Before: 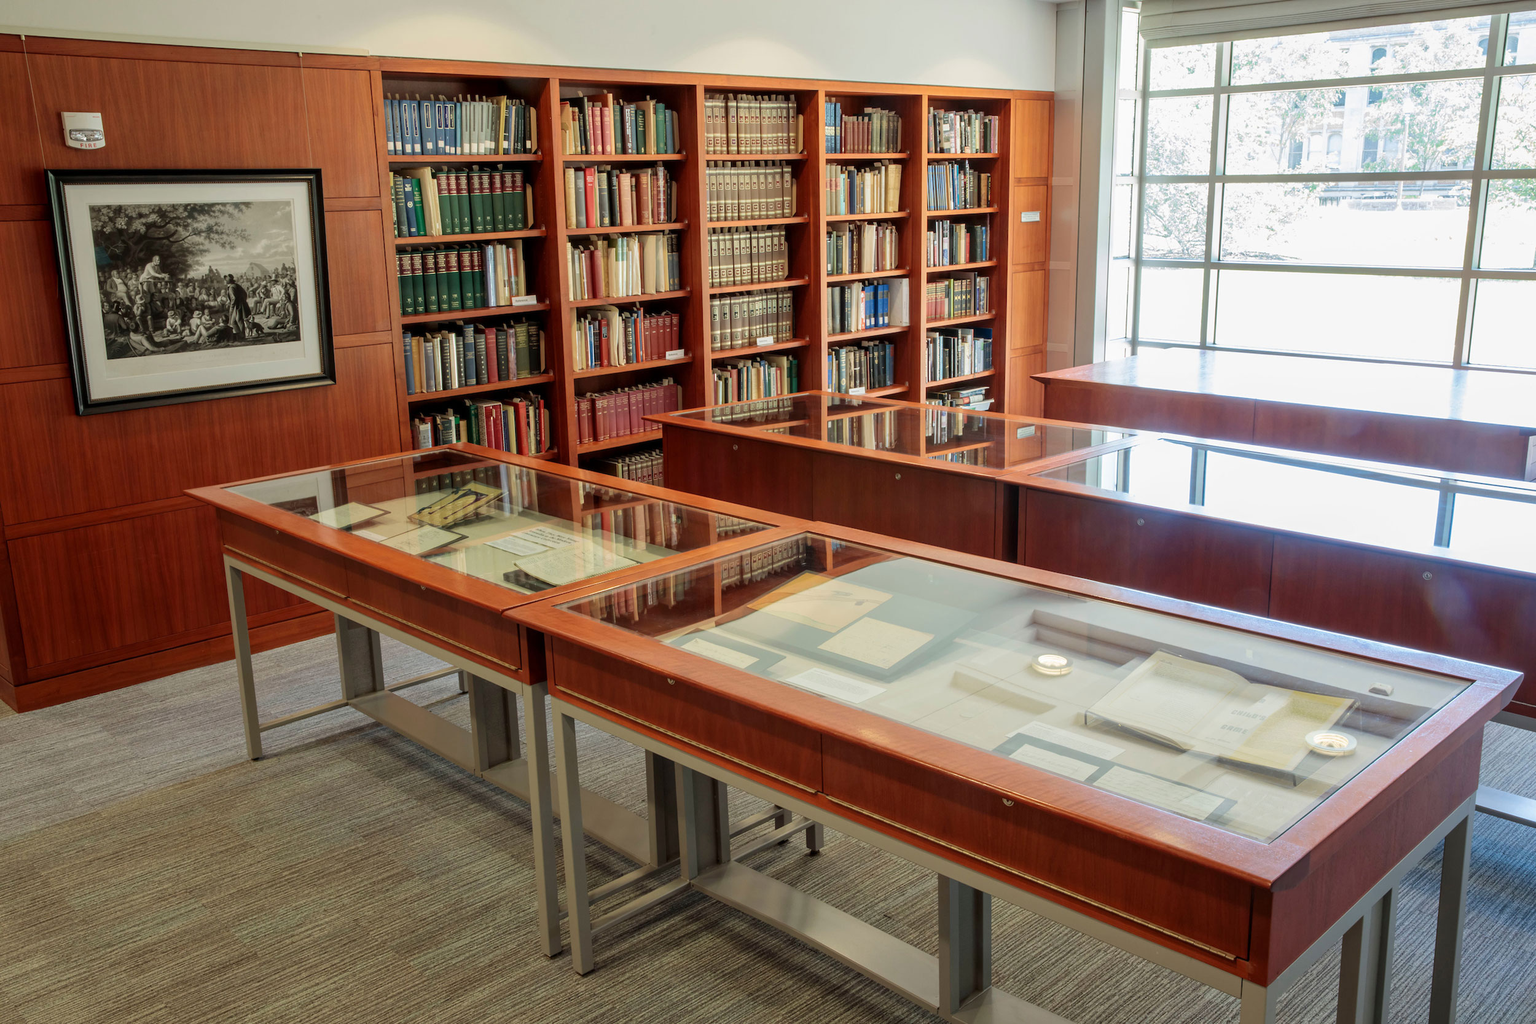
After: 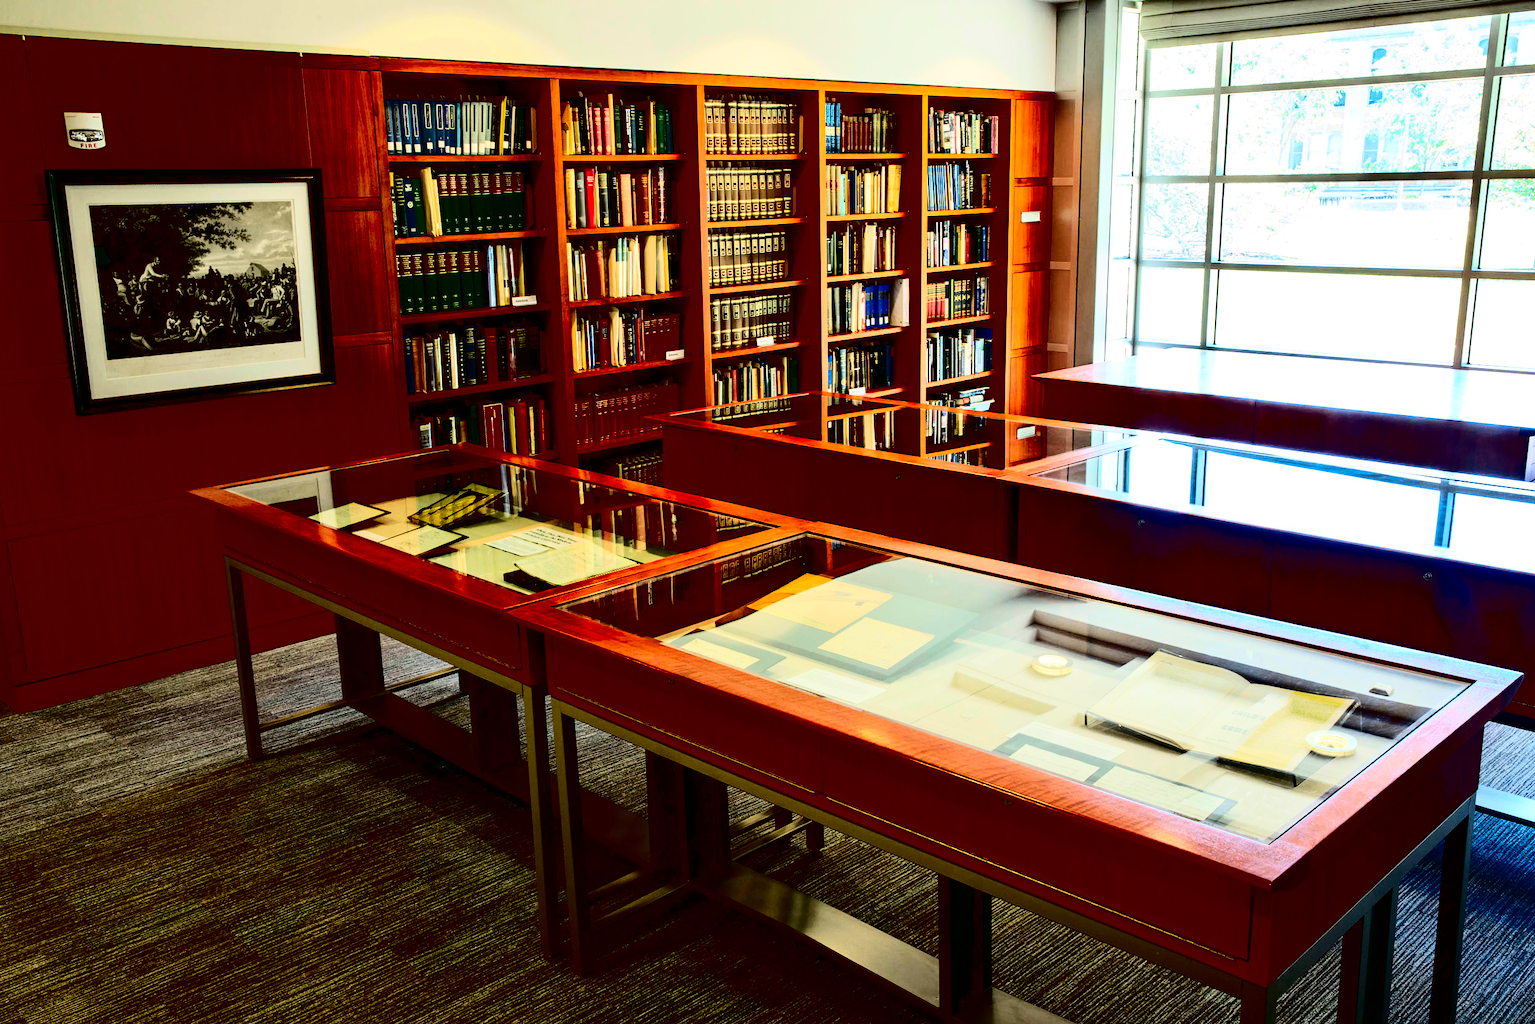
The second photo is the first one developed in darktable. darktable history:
contrast brightness saturation: contrast 0.77, brightness -1, saturation 1
exposure: black level correction 0.007, exposure 0.159 EV, compensate highlight preservation false
